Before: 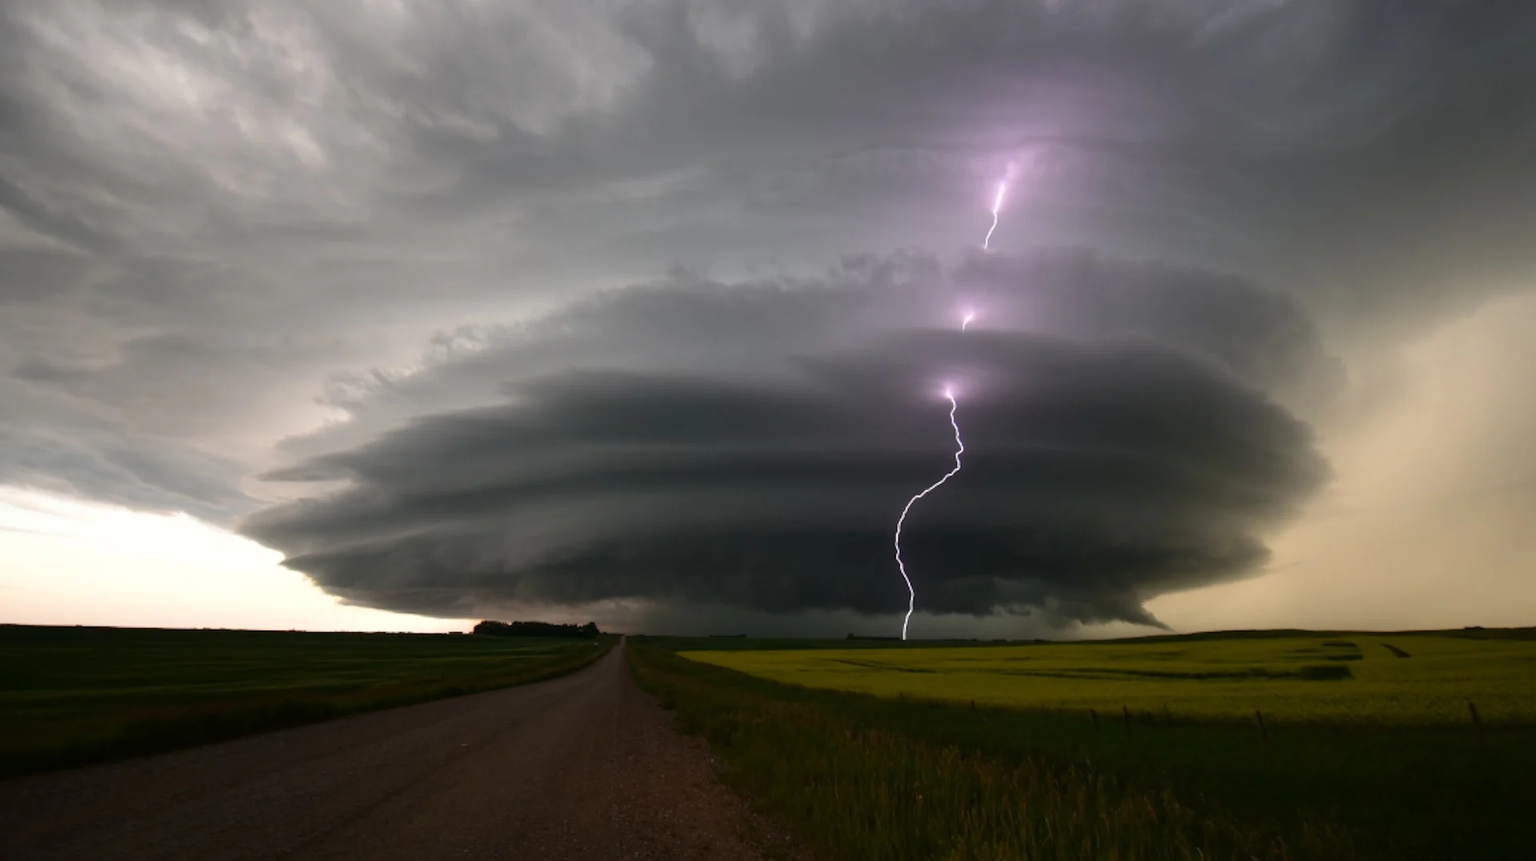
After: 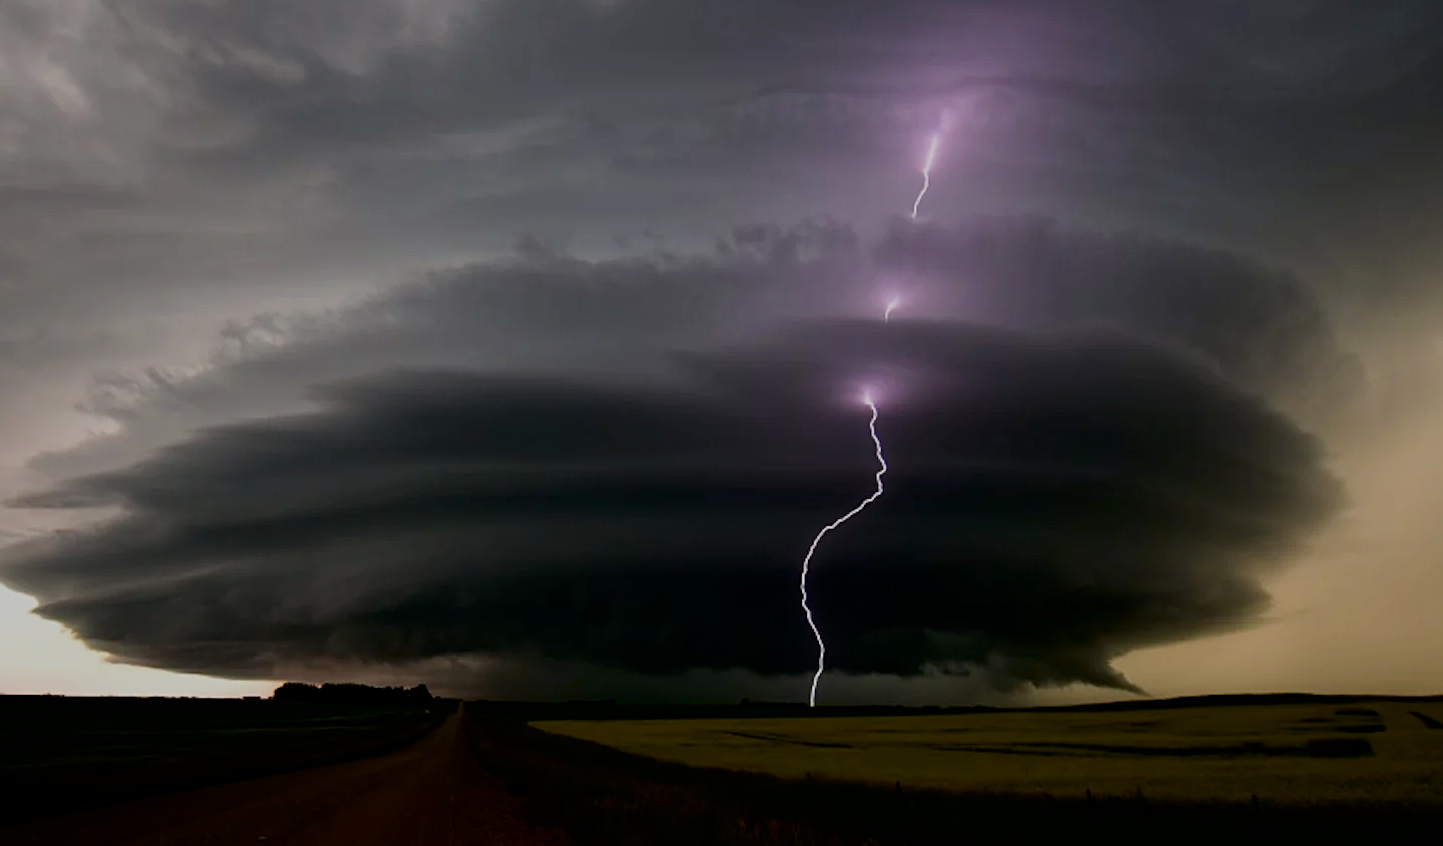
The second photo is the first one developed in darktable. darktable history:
filmic rgb: black relative exposure -7.43 EV, white relative exposure 4.83 EV, hardness 3.4
haze removal: compatibility mode true, adaptive false
crop: left 16.565%, top 8.727%, right 8.238%, bottom 12.632%
sharpen: on, module defaults
contrast brightness saturation: brightness -0.2, saturation 0.079
